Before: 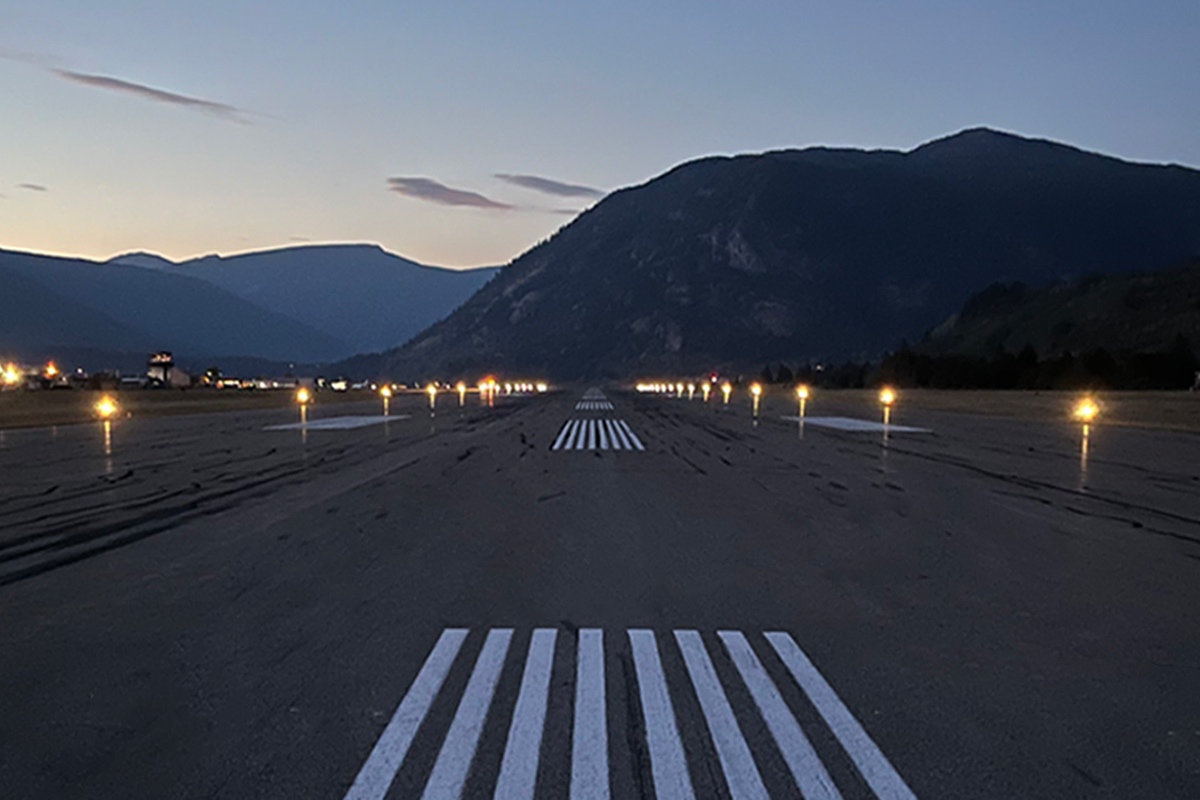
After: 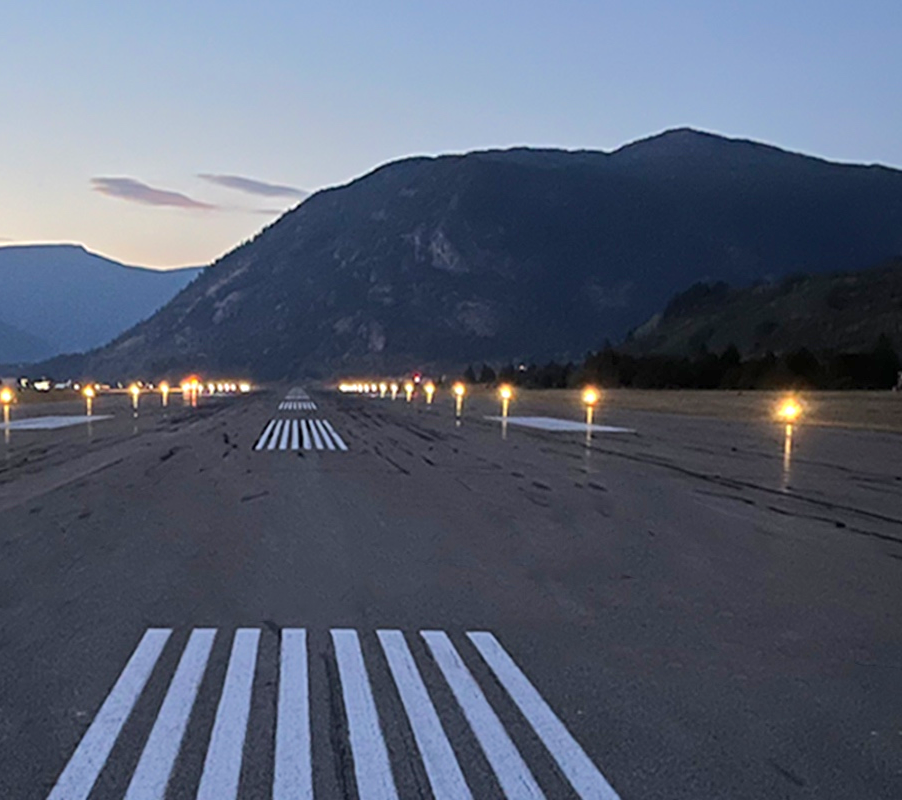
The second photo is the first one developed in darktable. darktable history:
crop and rotate: left 24.759%
tone equalizer: -8 EV 1.01 EV, -7 EV 1.04 EV, -6 EV 1.04 EV, -5 EV 0.964 EV, -4 EV 1.02 EV, -3 EV 0.756 EV, -2 EV 0.486 EV, -1 EV 0.23 EV, edges refinement/feathering 500, mask exposure compensation -1.57 EV, preserve details no
